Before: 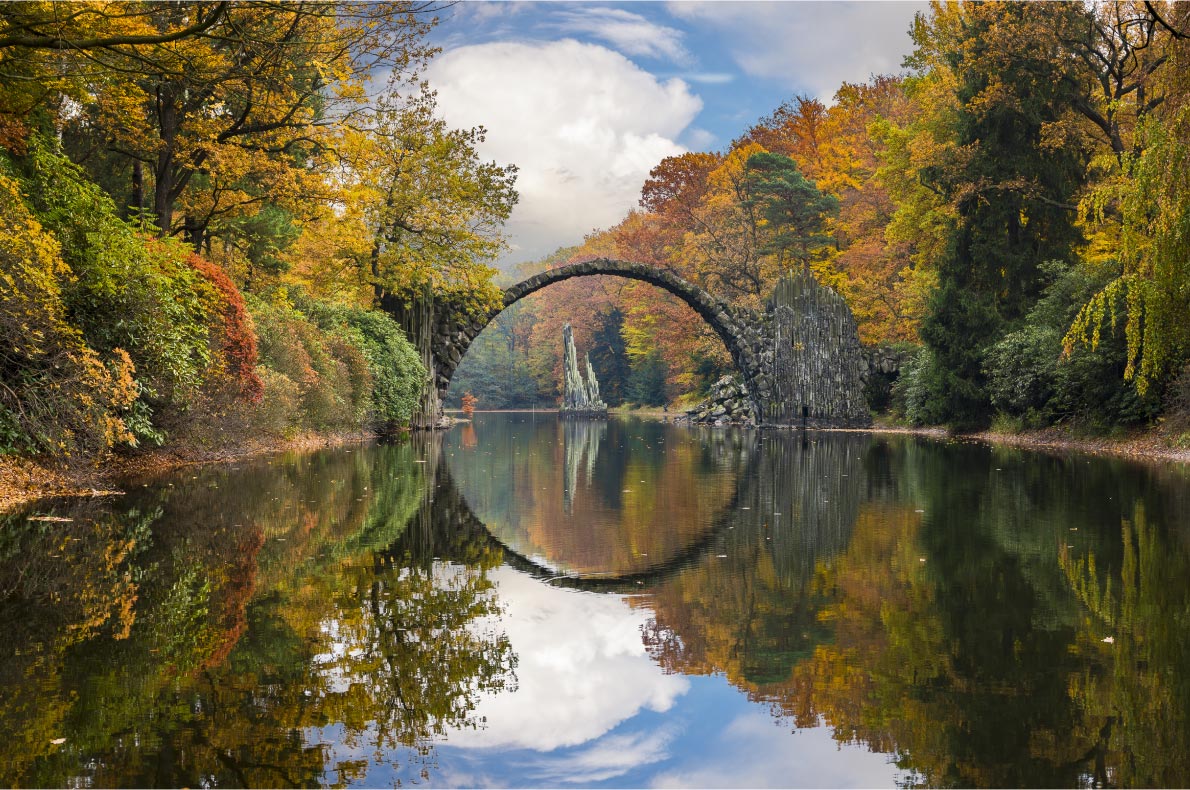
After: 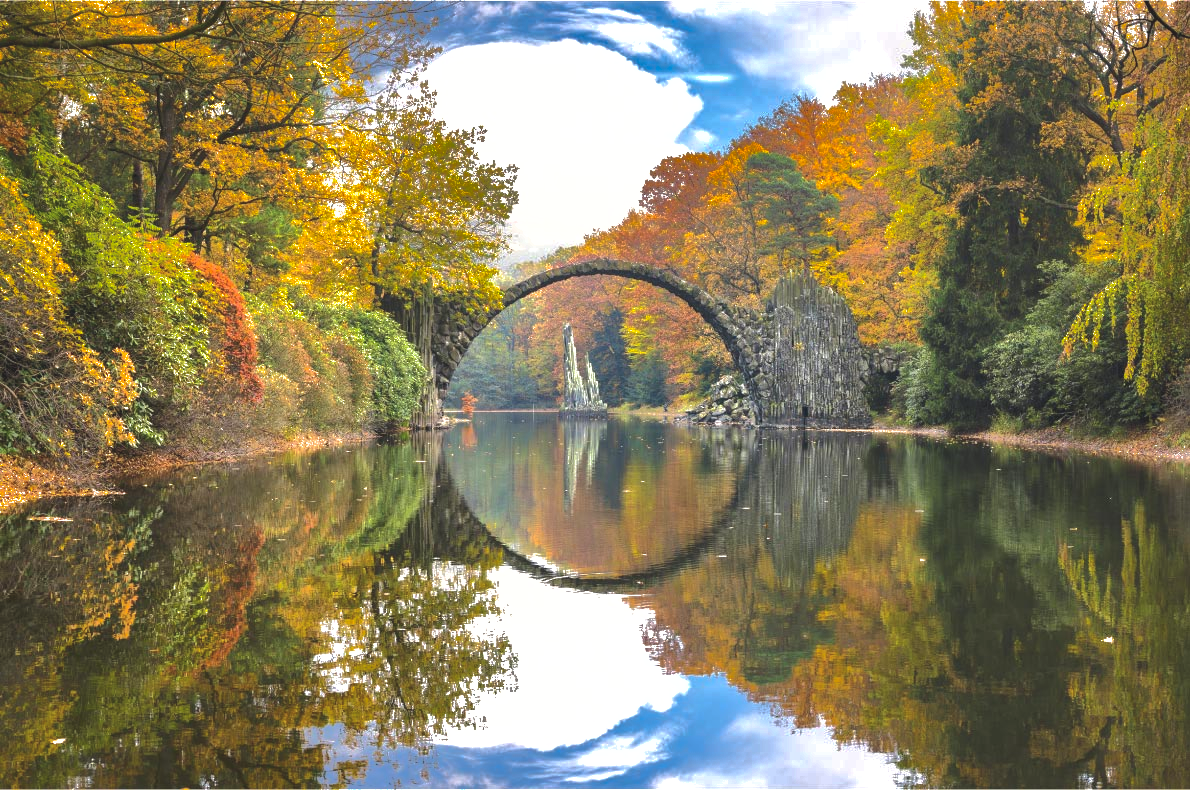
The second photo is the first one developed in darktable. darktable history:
exposure: black level correction -0.005, exposure 1 EV, compensate highlight preservation false
shadows and highlights: shadows 38.43, highlights -74.54
